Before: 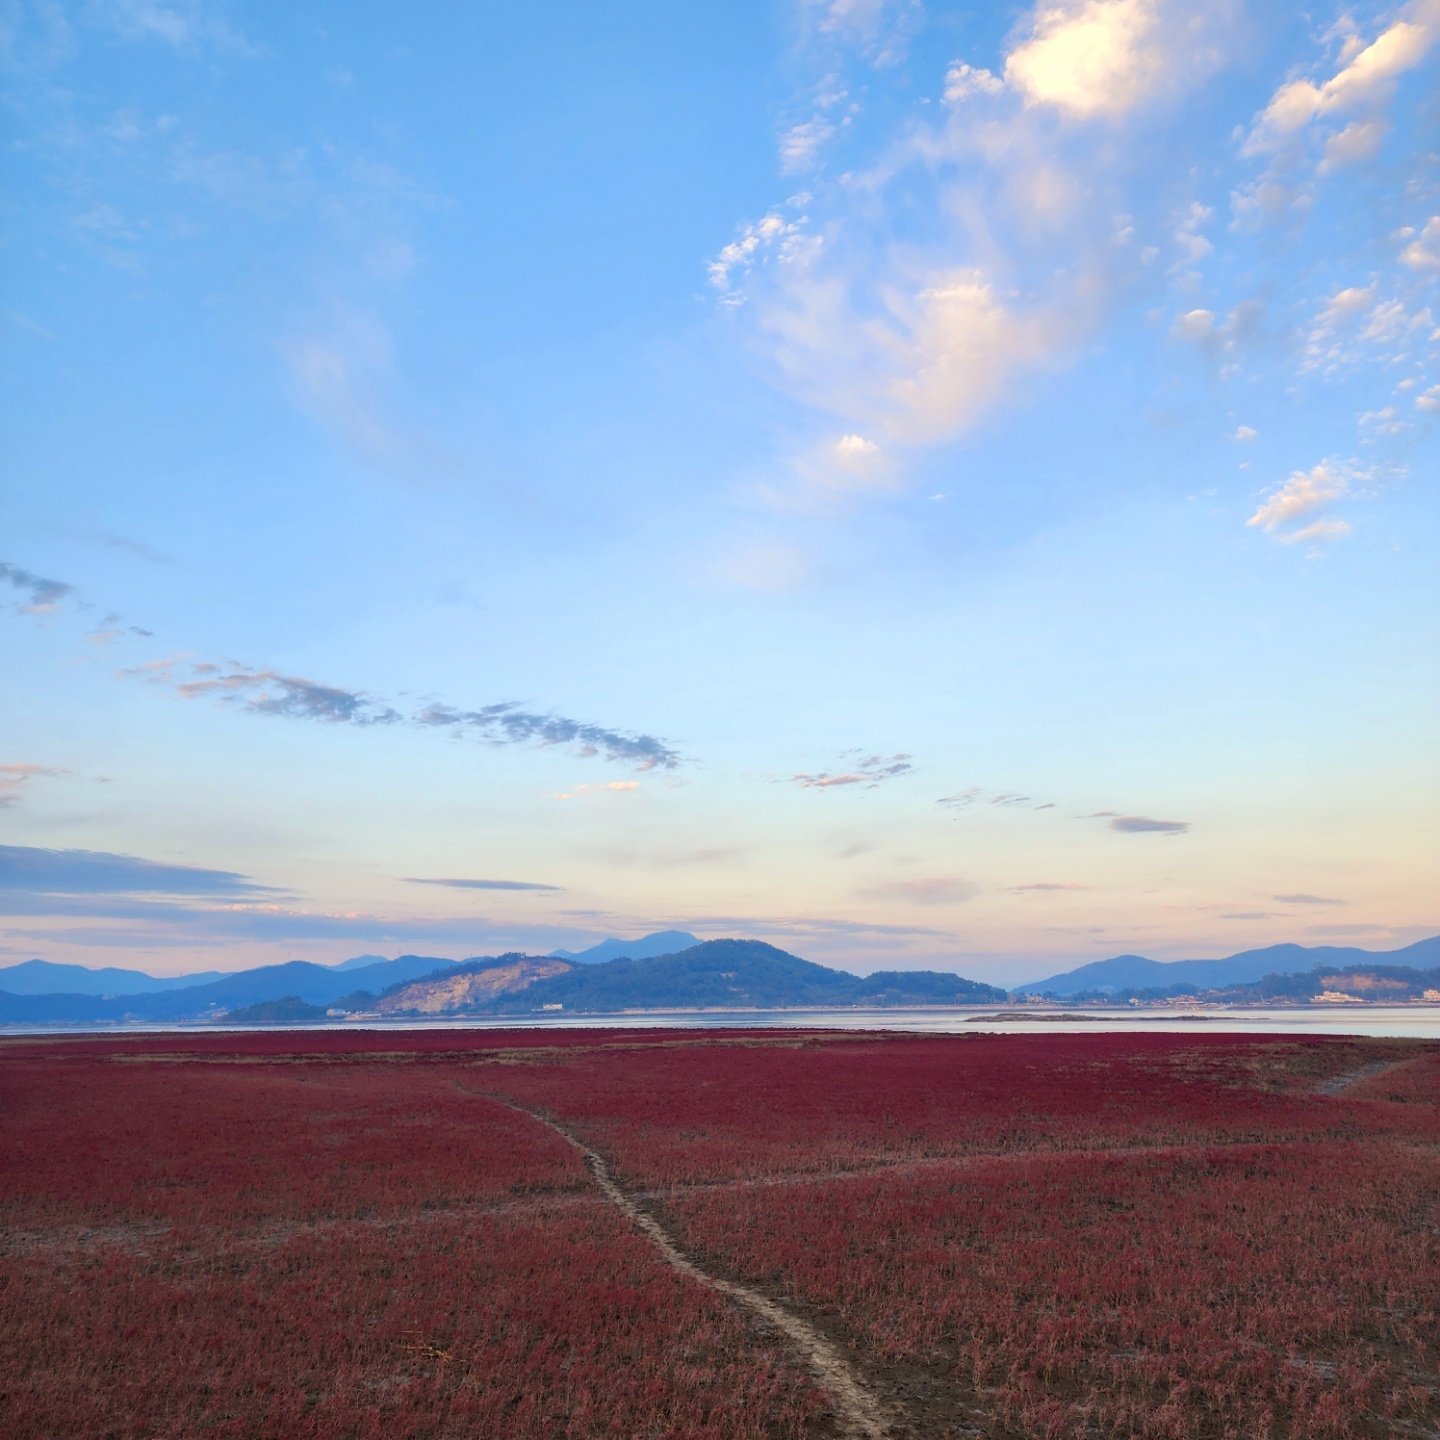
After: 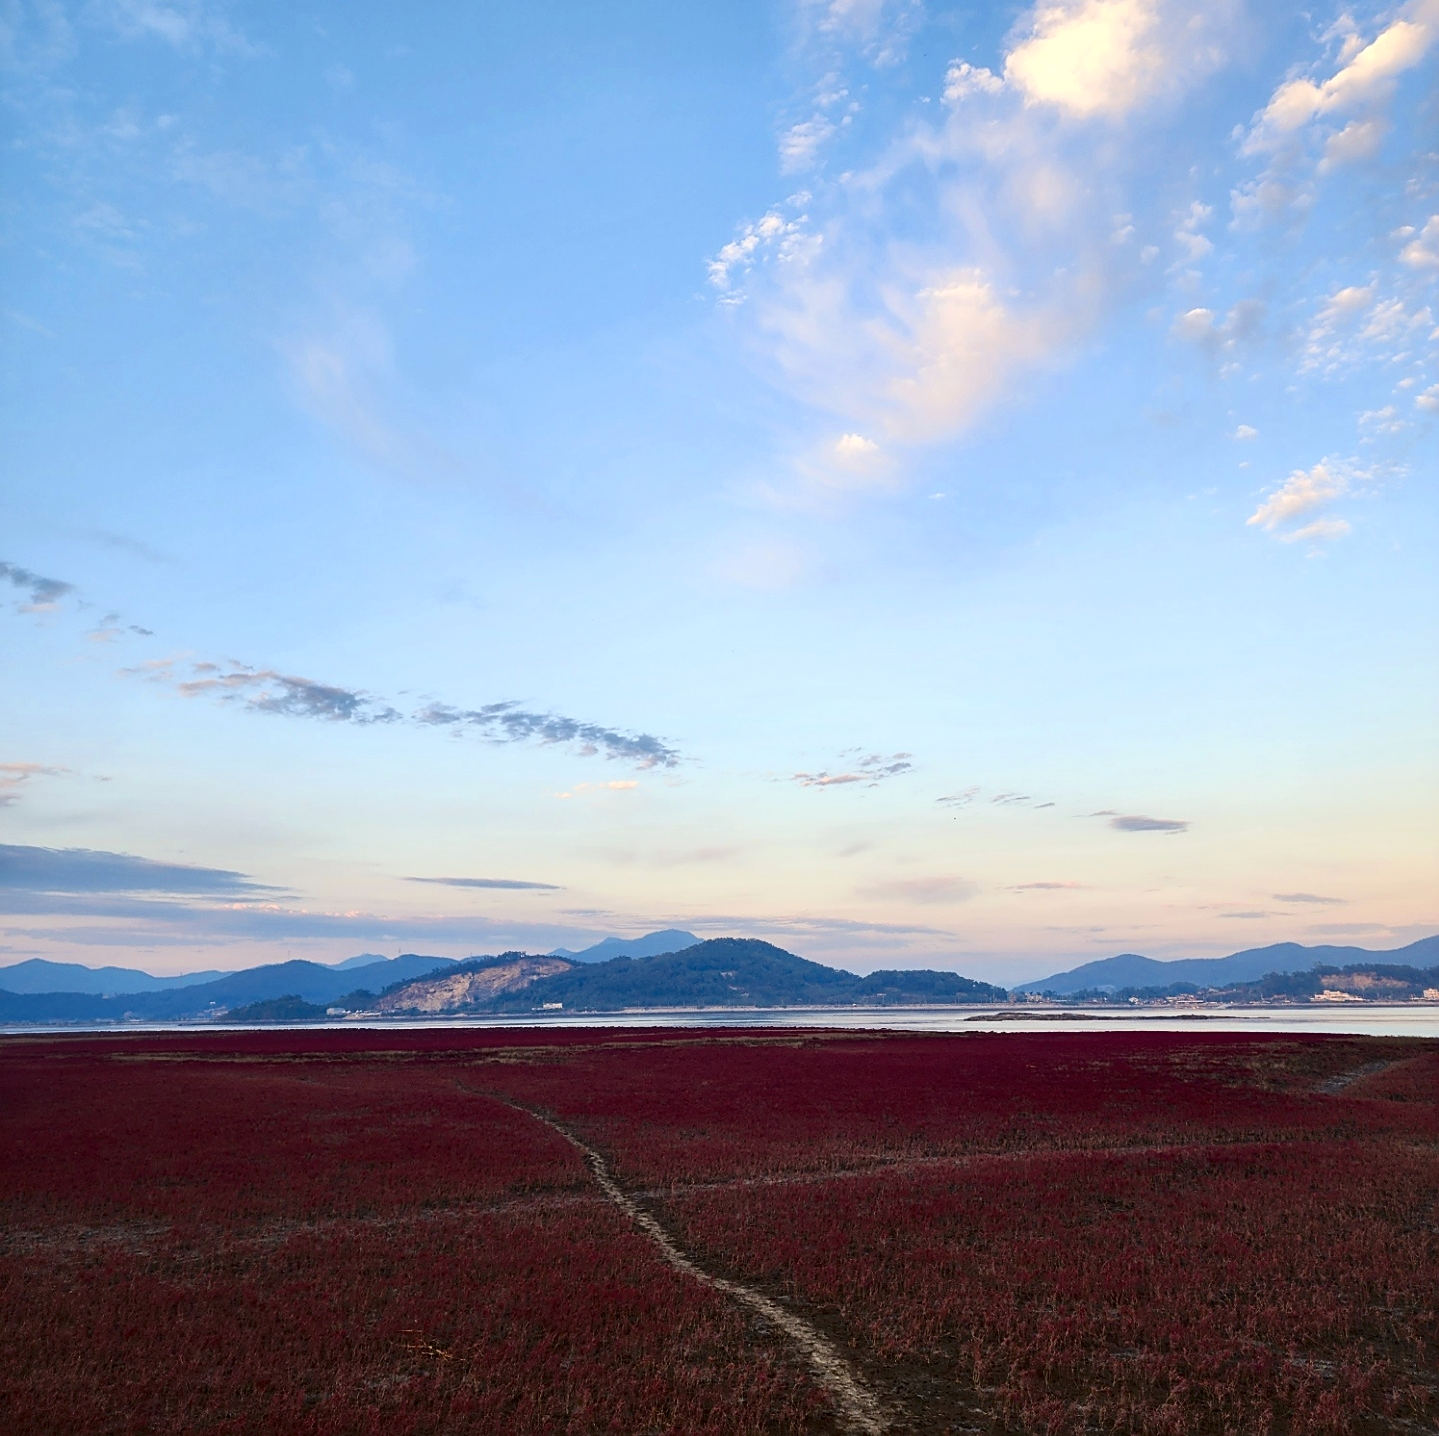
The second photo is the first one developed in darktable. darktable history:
color zones: curves: ch1 [(0, 0.523) (0.143, 0.545) (0.286, 0.52) (0.429, 0.506) (0.571, 0.503) (0.714, 0.503) (0.857, 0.508) (1, 0.523)]
contrast brightness saturation: contrast 0.204, brightness -0.106, saturation 0.101
color correction: highlights b* 0.004, saturation 0.813
sharpen: on, module defaults
crop: top 0.11%, bottom 0.139%
